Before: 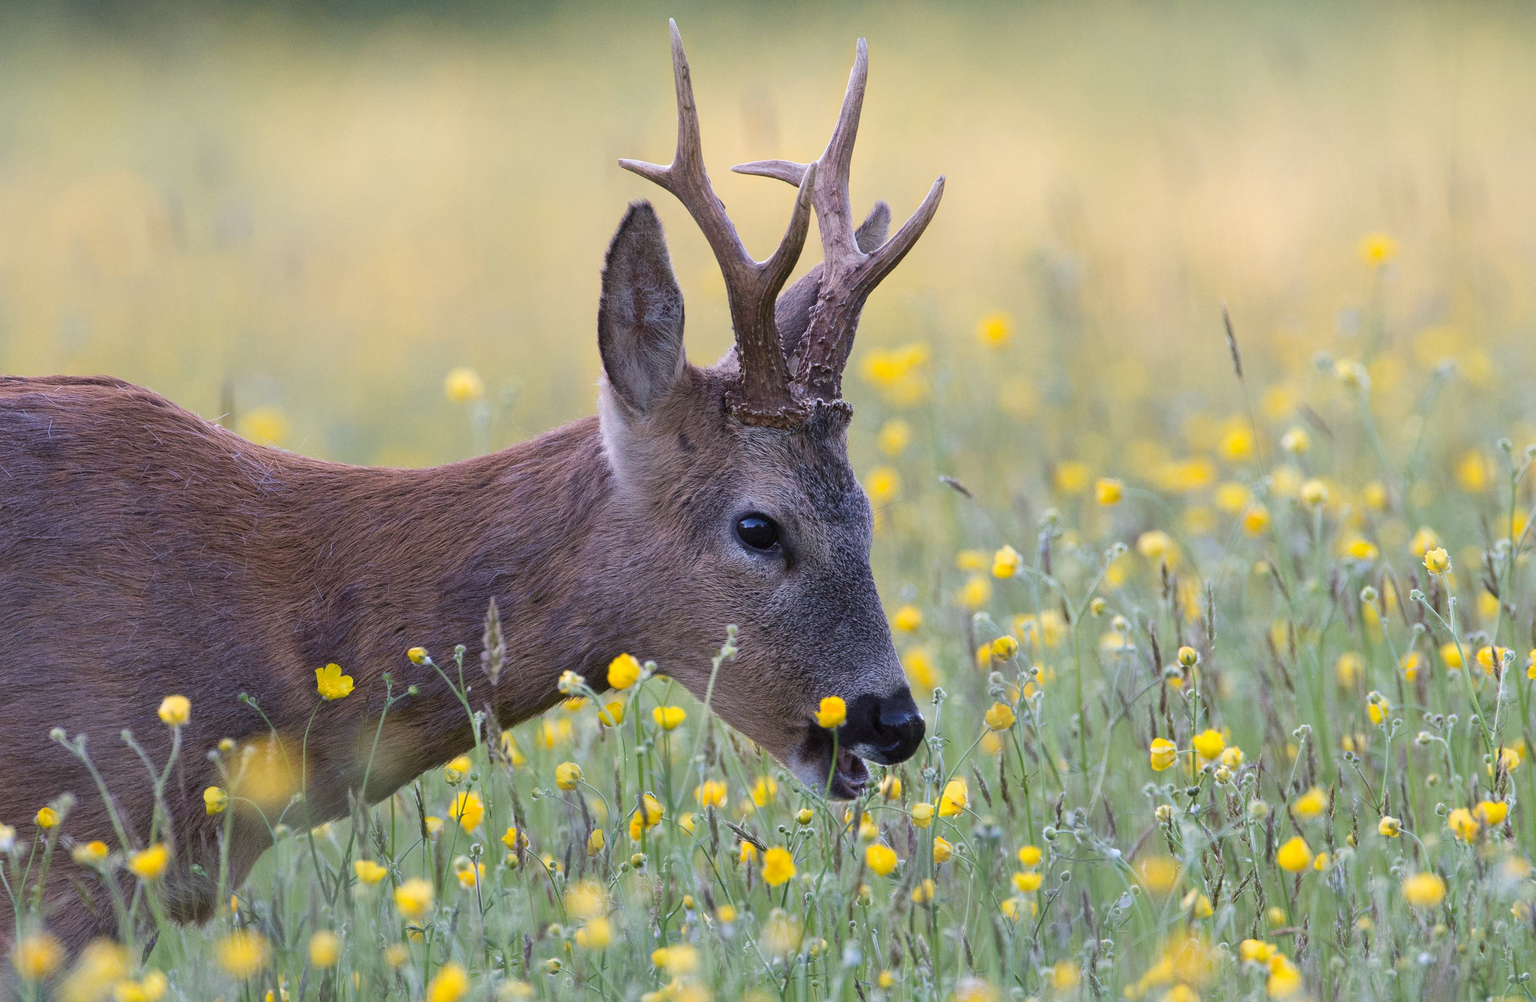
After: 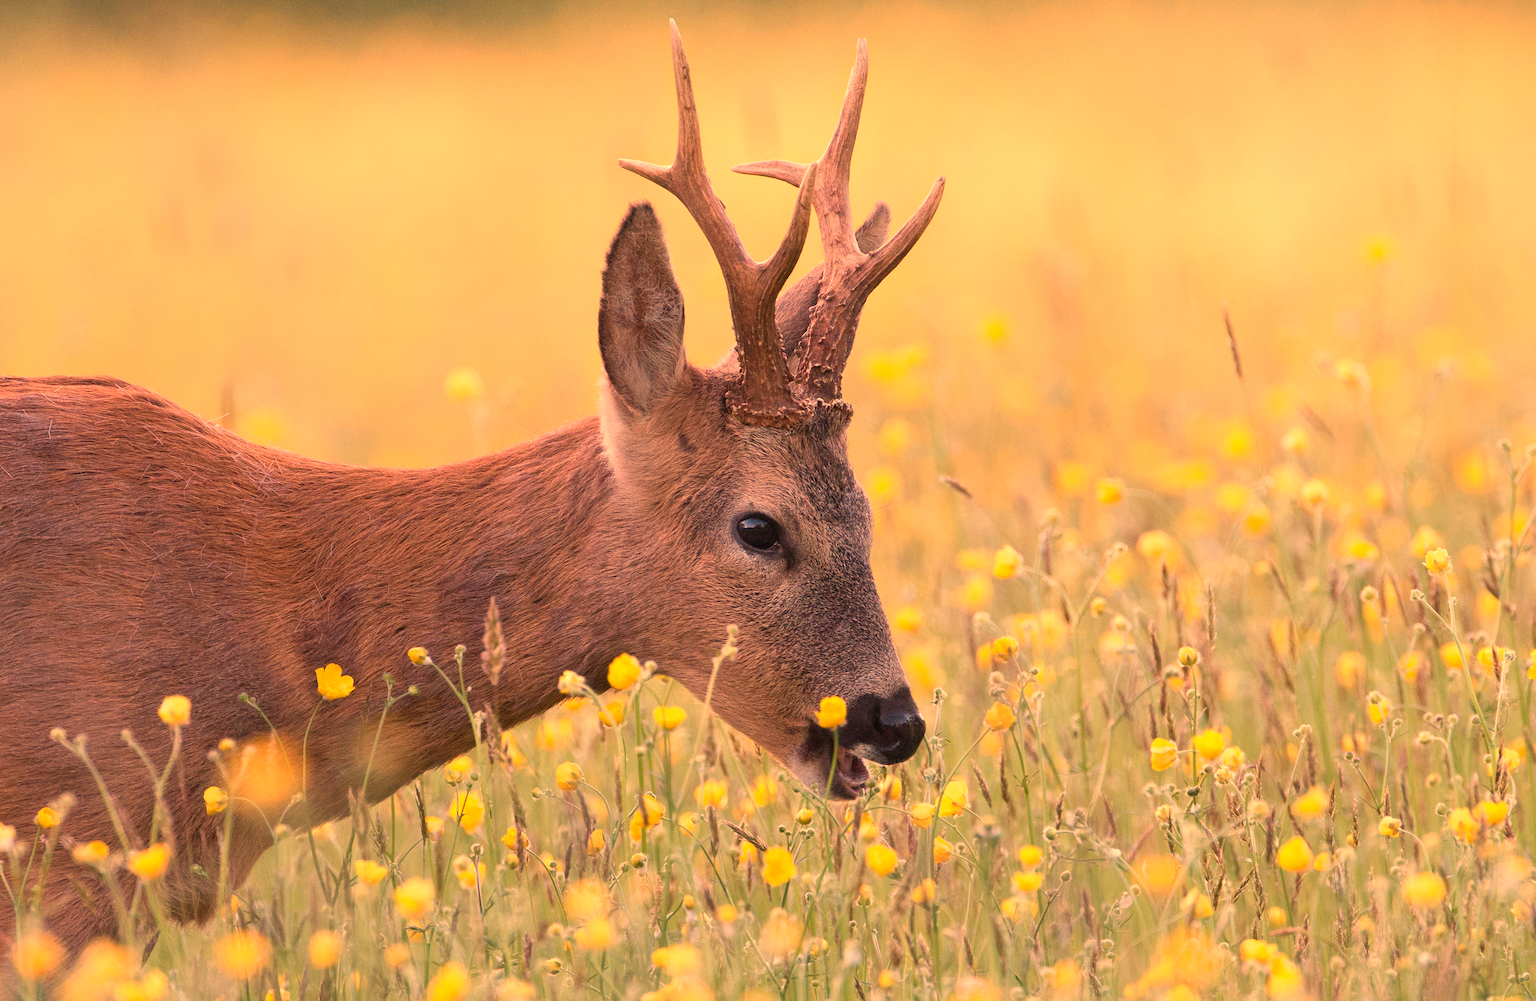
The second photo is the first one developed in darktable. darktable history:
white balance: red 1.467, blue 0.684
levels: levels [0, 0.478, 1]
tone equalizer: on, module defaults
